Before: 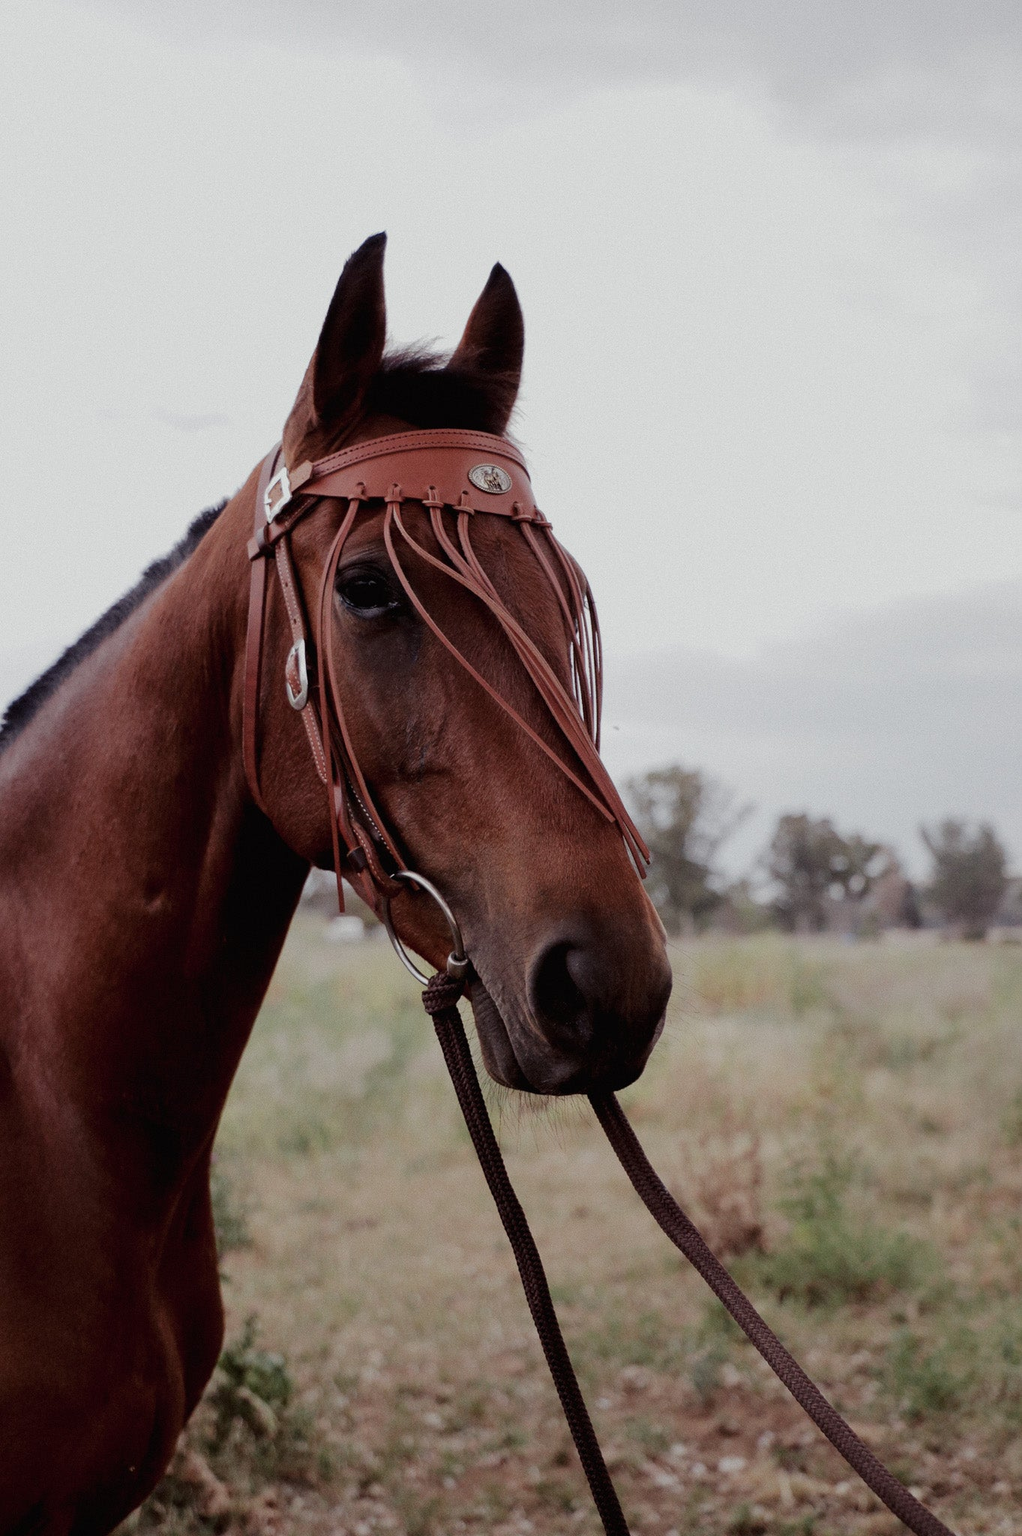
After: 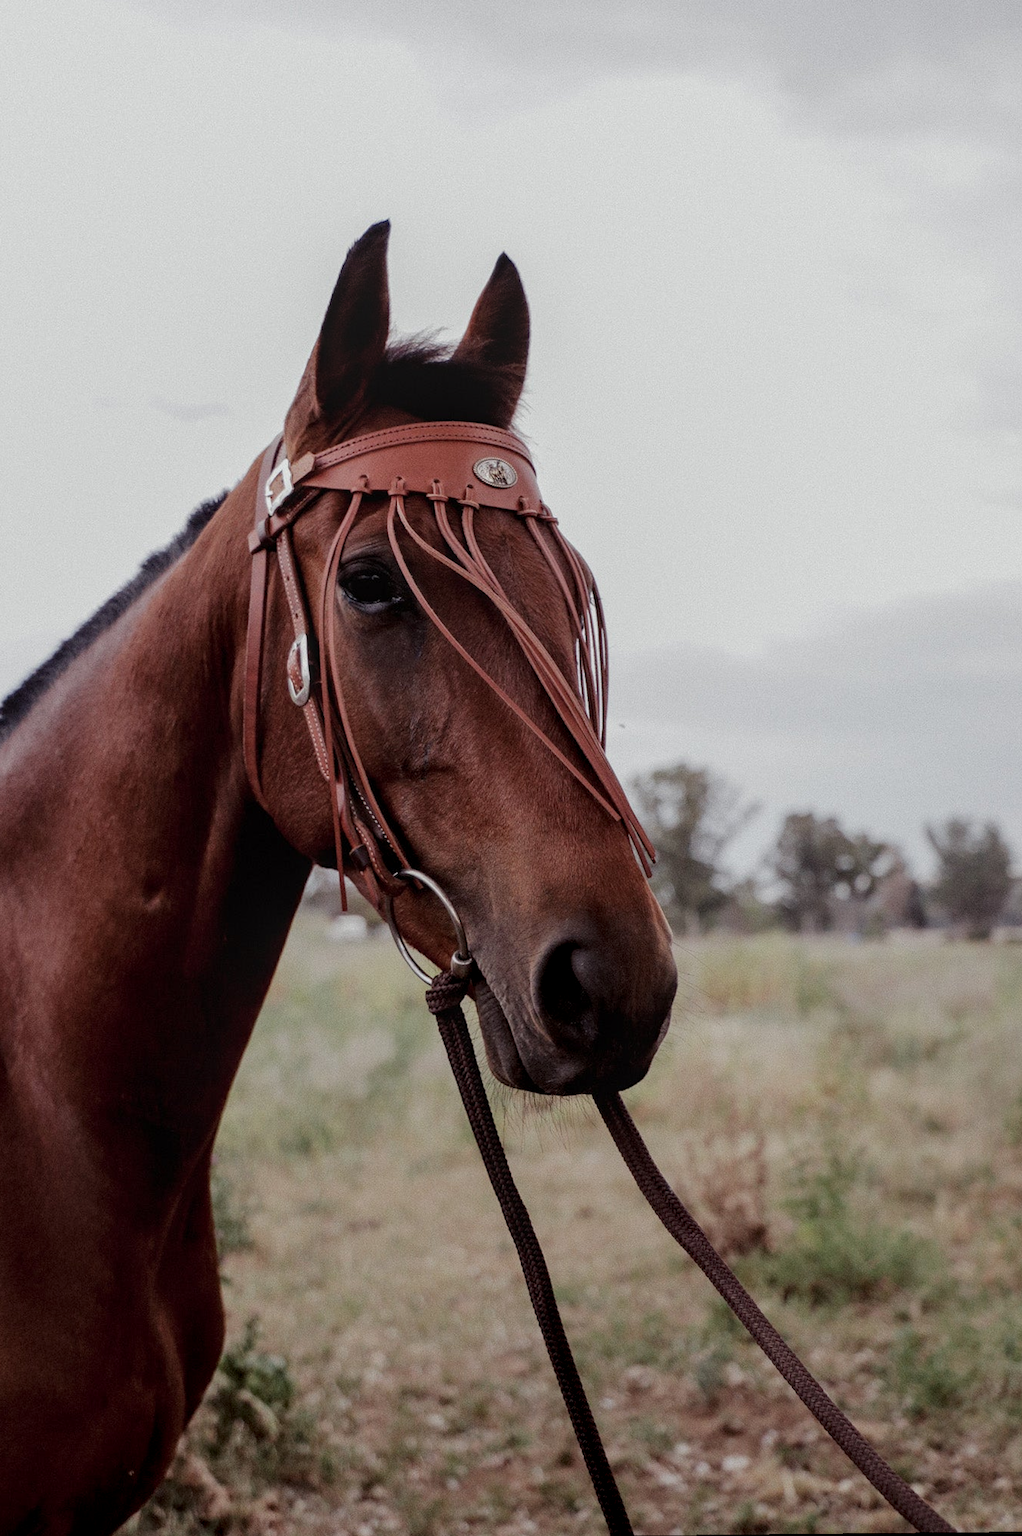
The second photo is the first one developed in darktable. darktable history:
rotate and perspective: rotation 0.174°, lens shift (vertical) 0.013, lens shift (horizontal) 0.019, shear 0.001, automatic cropping original format, crop left 0.007, crop right 0.991, crop top 0.016, crop bottom 0.997
local contrast: on, module defaults
